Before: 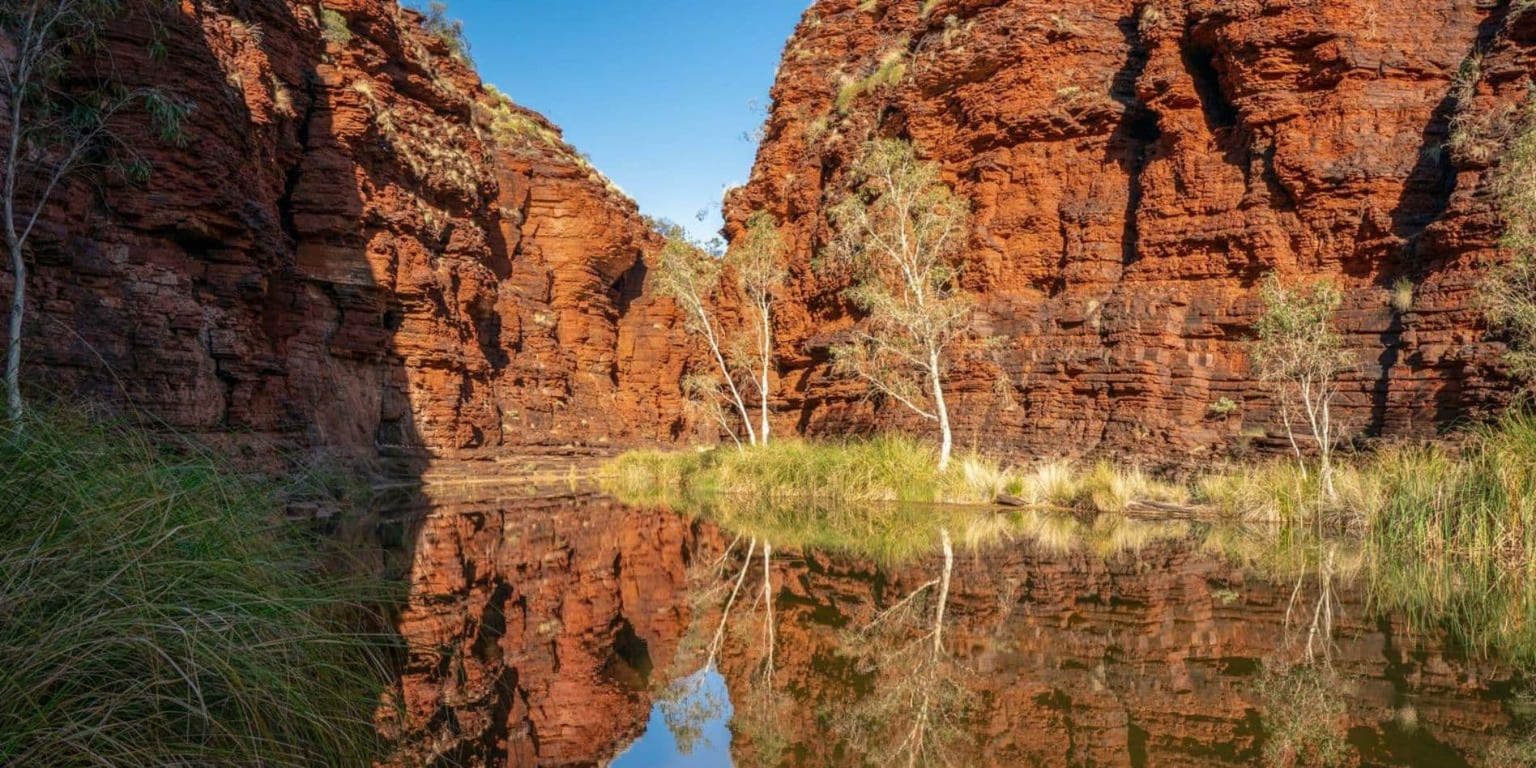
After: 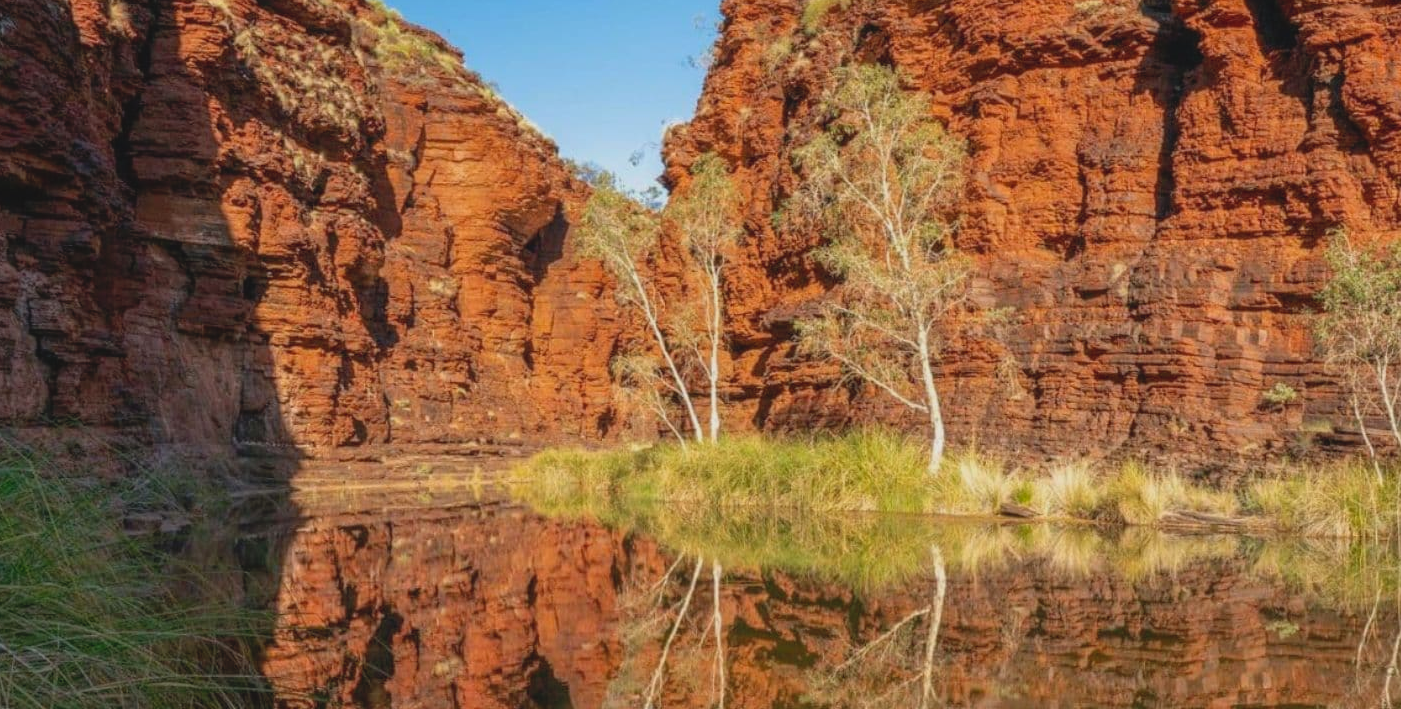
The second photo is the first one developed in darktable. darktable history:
crop and rotate: left 12.172%, top 11.331%, right 13.902%, bottom 13.831%
exposure: exposure -0.212 EV, compensate exposure bias true, compensate highlight preservation false
contrast brightness saturation: contrast -0.095, brightness 0.05, saturation 0.076
